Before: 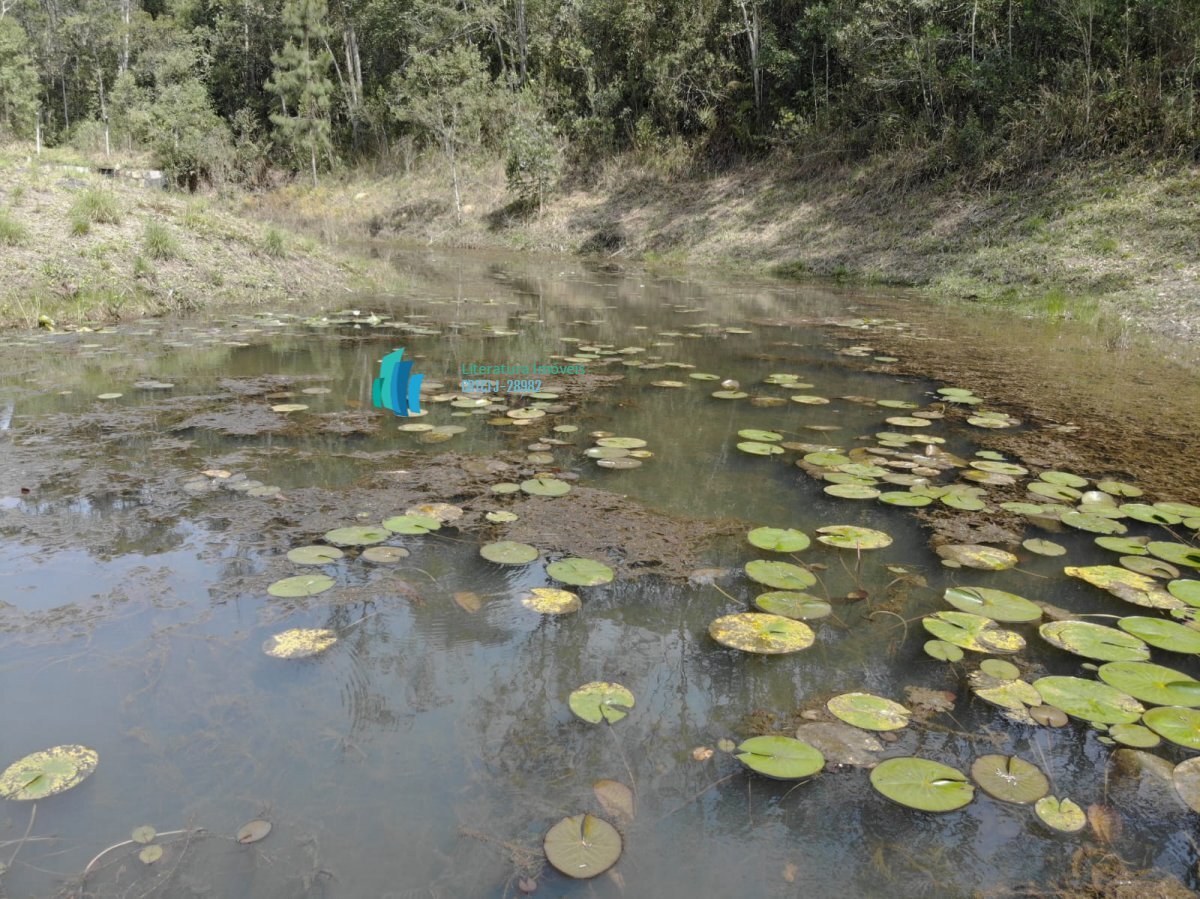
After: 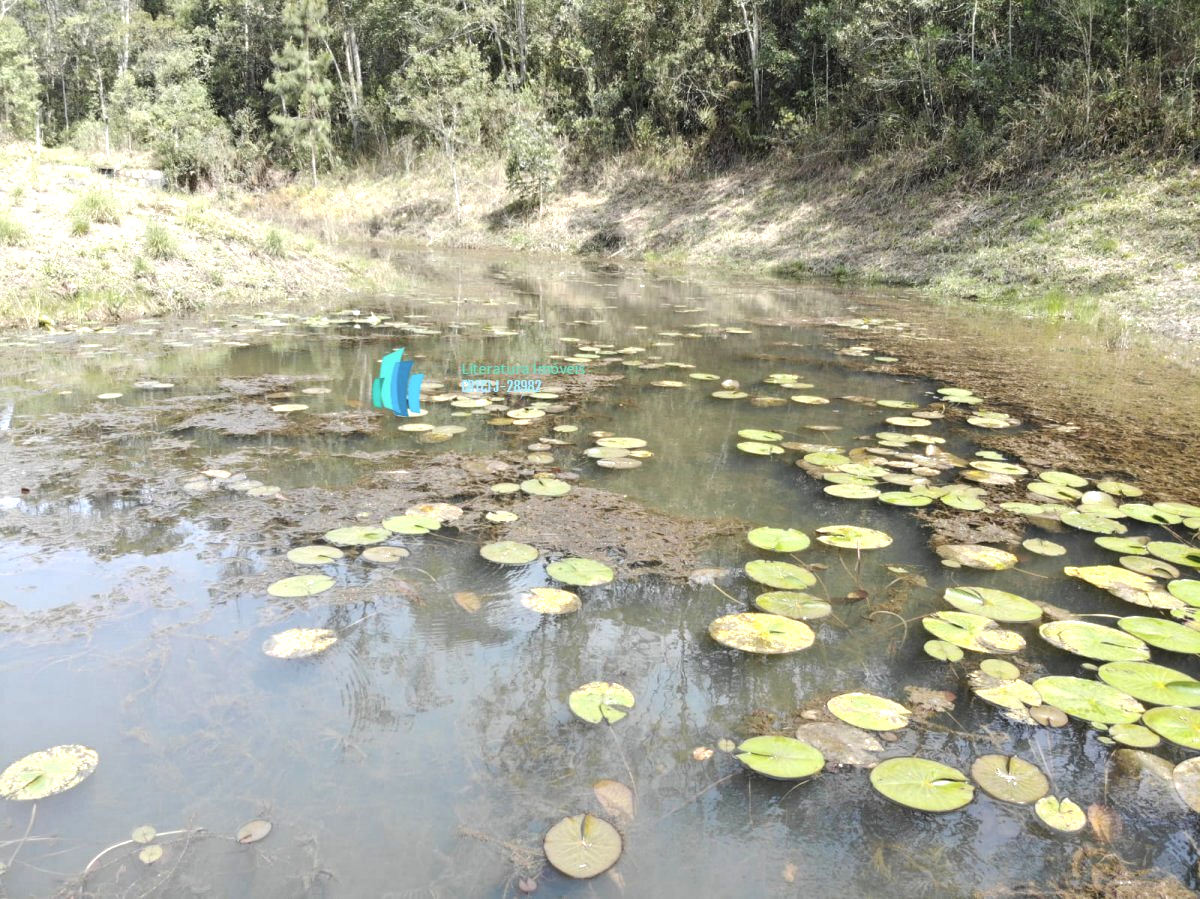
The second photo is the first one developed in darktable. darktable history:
exposure: black level correction 0, exposure 1 EV, compensate exposure bias true, compensate highlight preservation false
tone equalizer: on, module defaults
color correction: saturation 0.85
